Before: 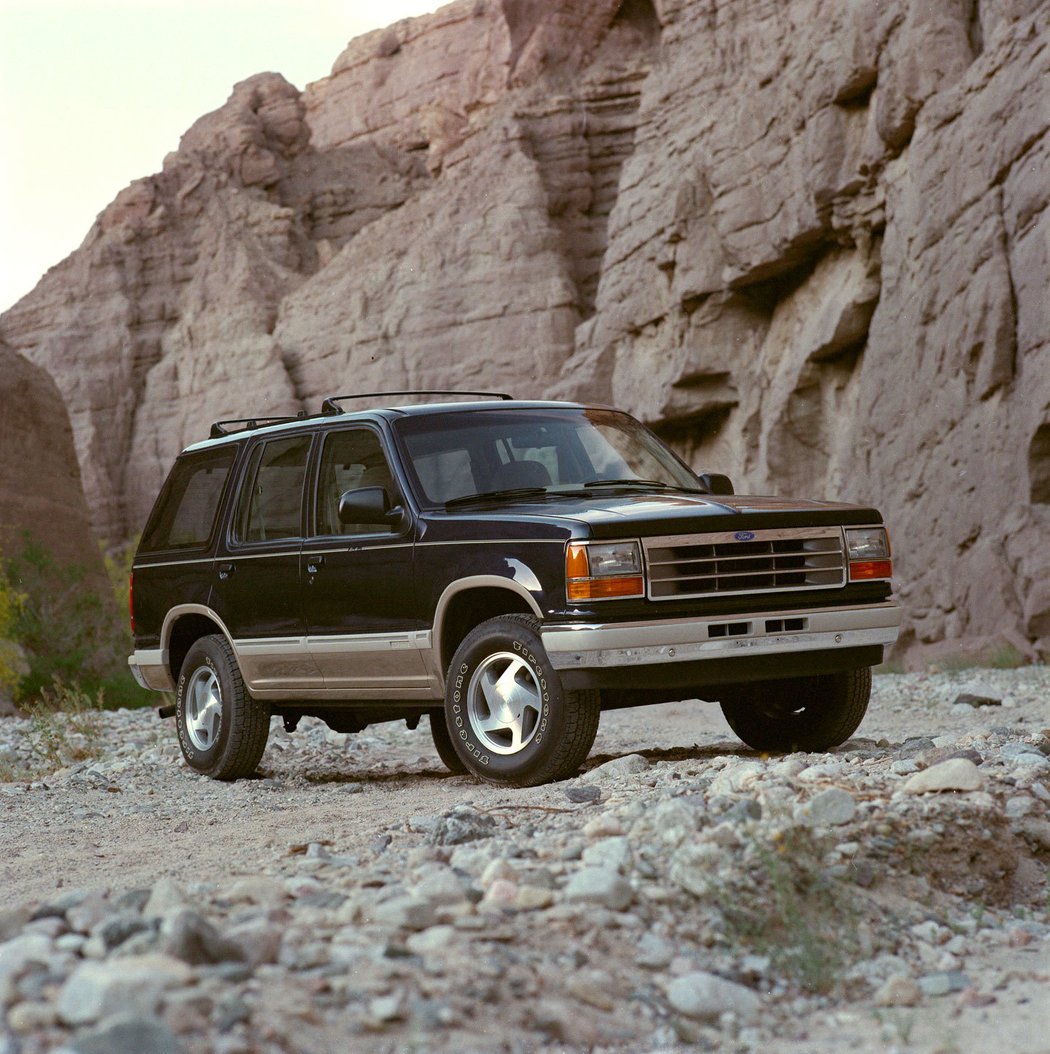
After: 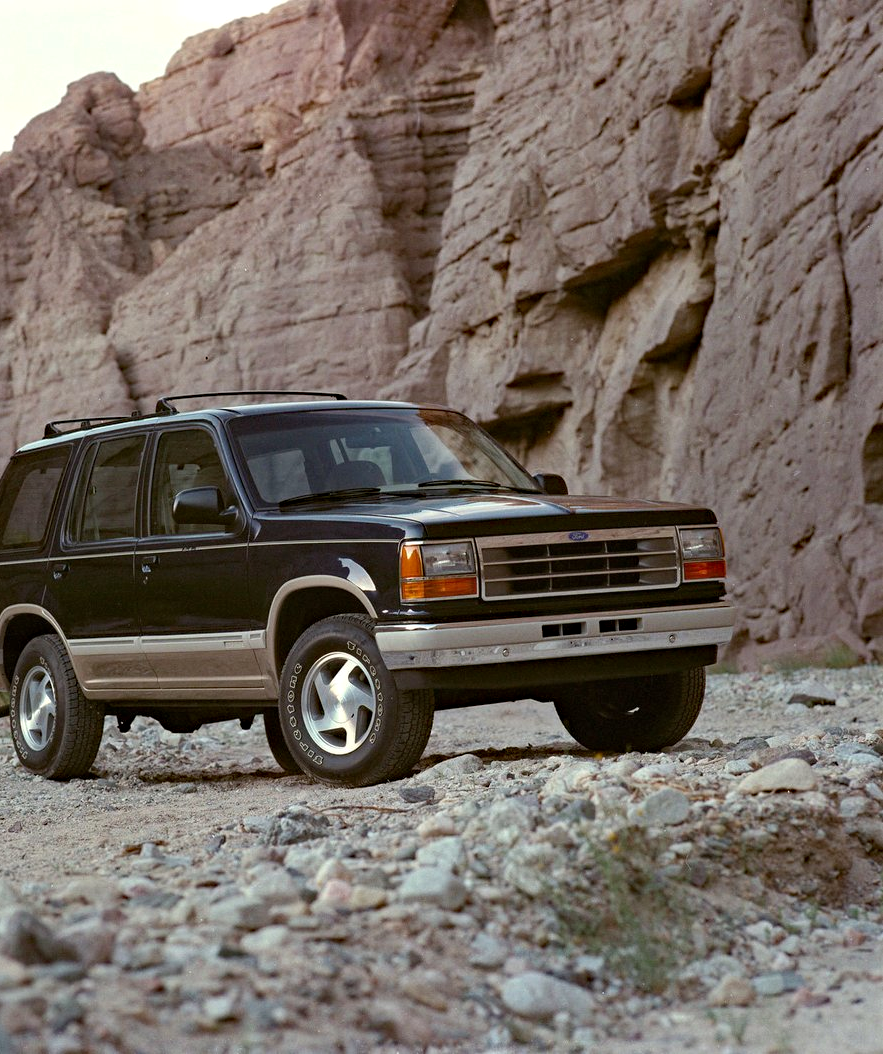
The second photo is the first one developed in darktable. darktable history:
crop: left 15.871%
haze removal: compatibility mode true
contrast equalizer: octaves 7, y [[0.502, 0.517, 0.543, 0.576, 0.611, 0.631], [0.5 ×6], [0.5 ×6], [0 ×6], [0 ×6]], mix 0.161
